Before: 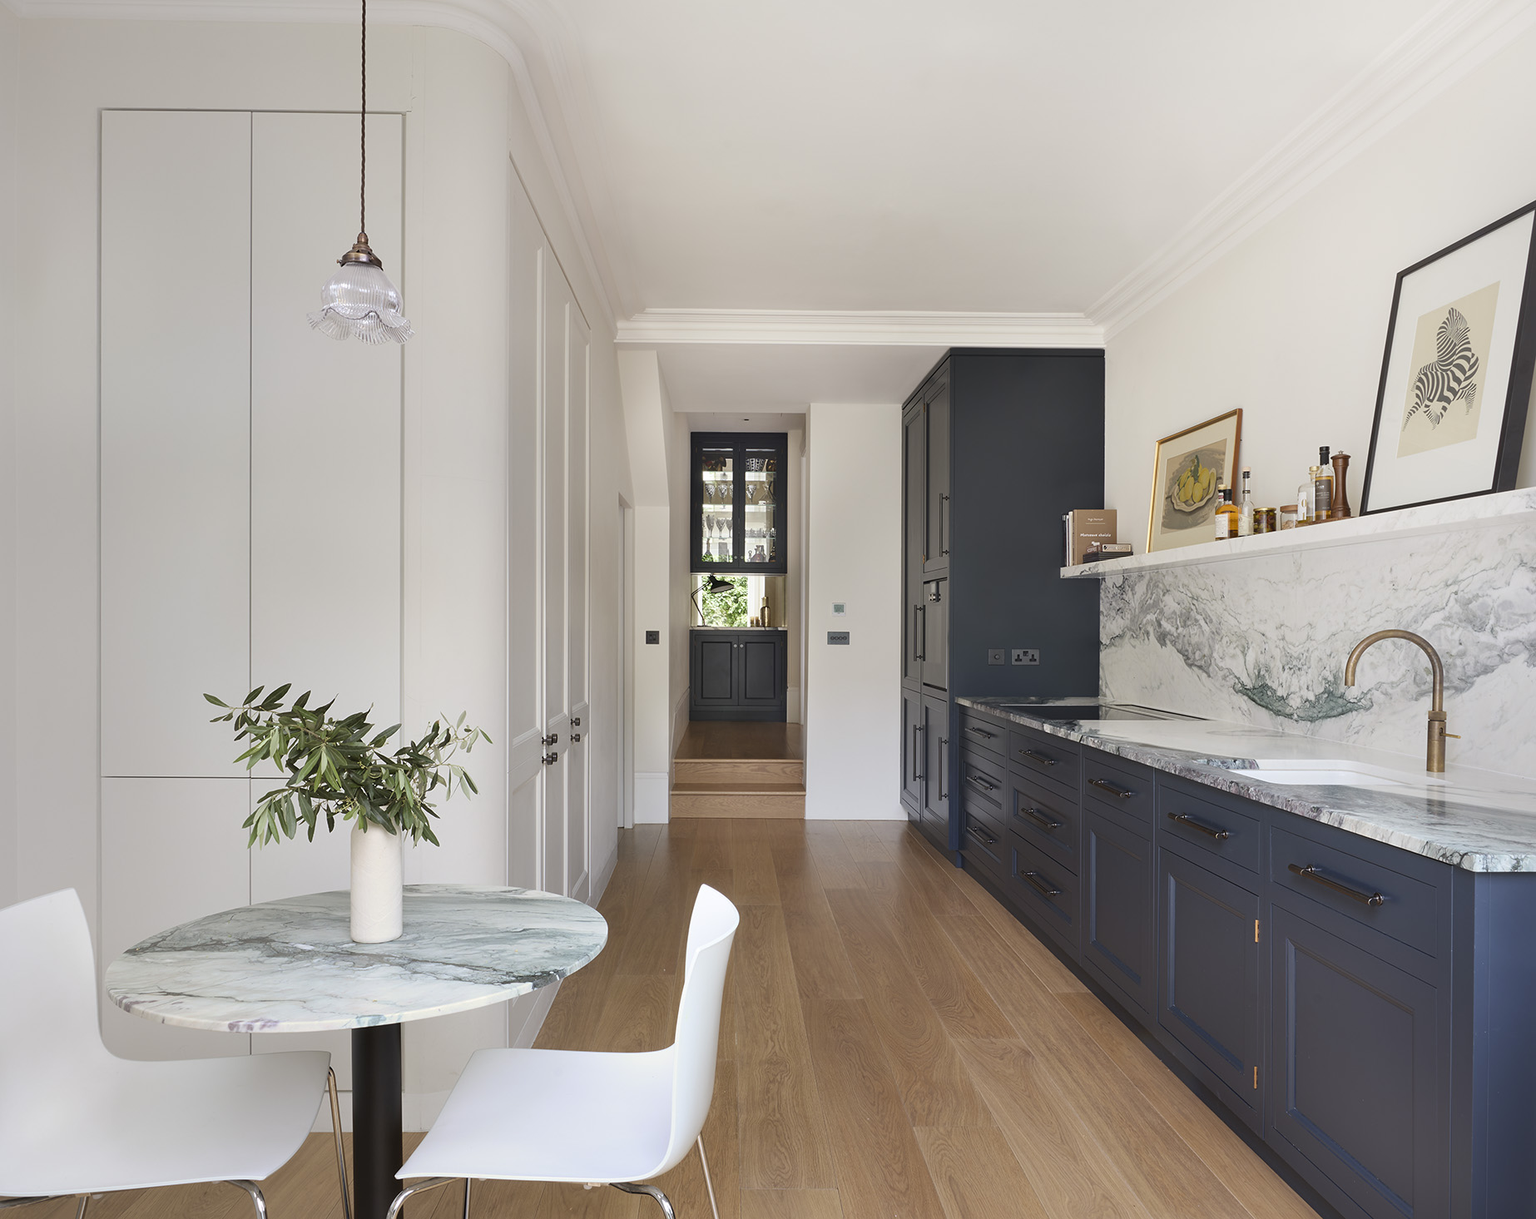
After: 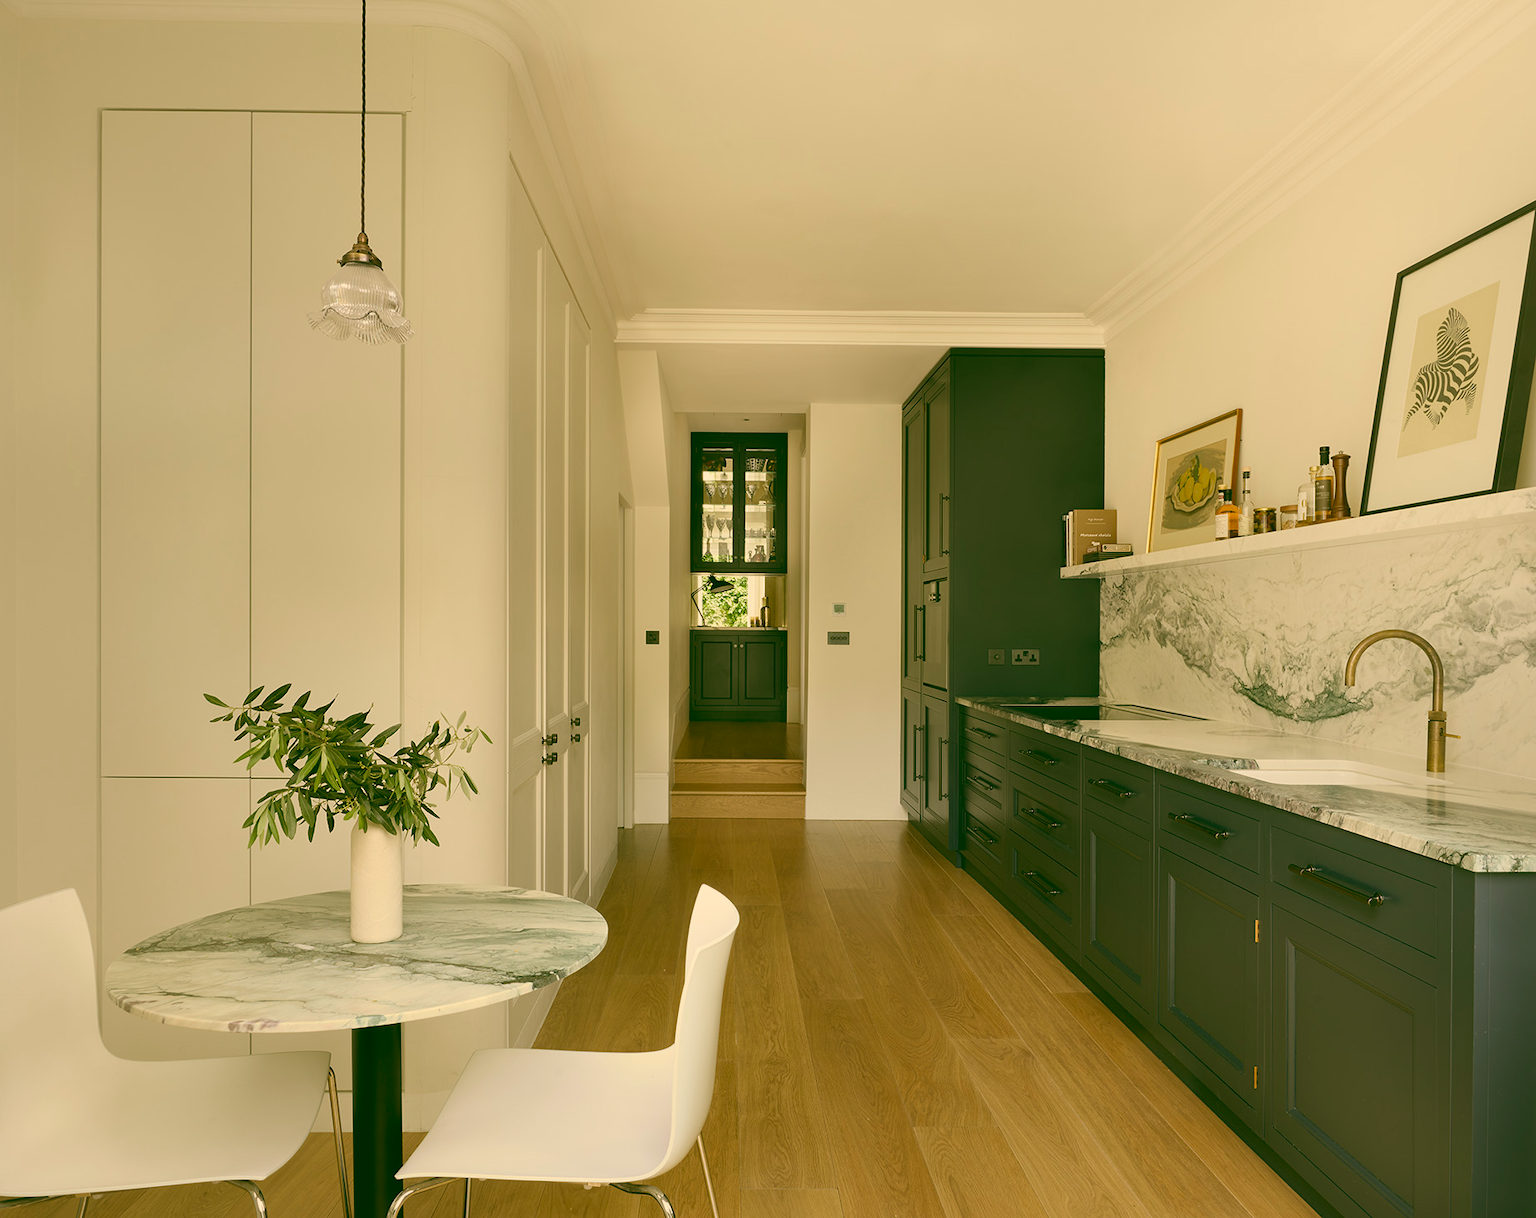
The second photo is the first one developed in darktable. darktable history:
color correction: highlights a* 8.98, highlights b* 15.09, shadows a* -0.49, shadows b* 26.52
color balance: lift [1.005, 0.99, 1.007, 1.01], gamma [1, 1.034, 1.032, 0.966], gain [0.873, 1.055, 1.067, 0.933]
